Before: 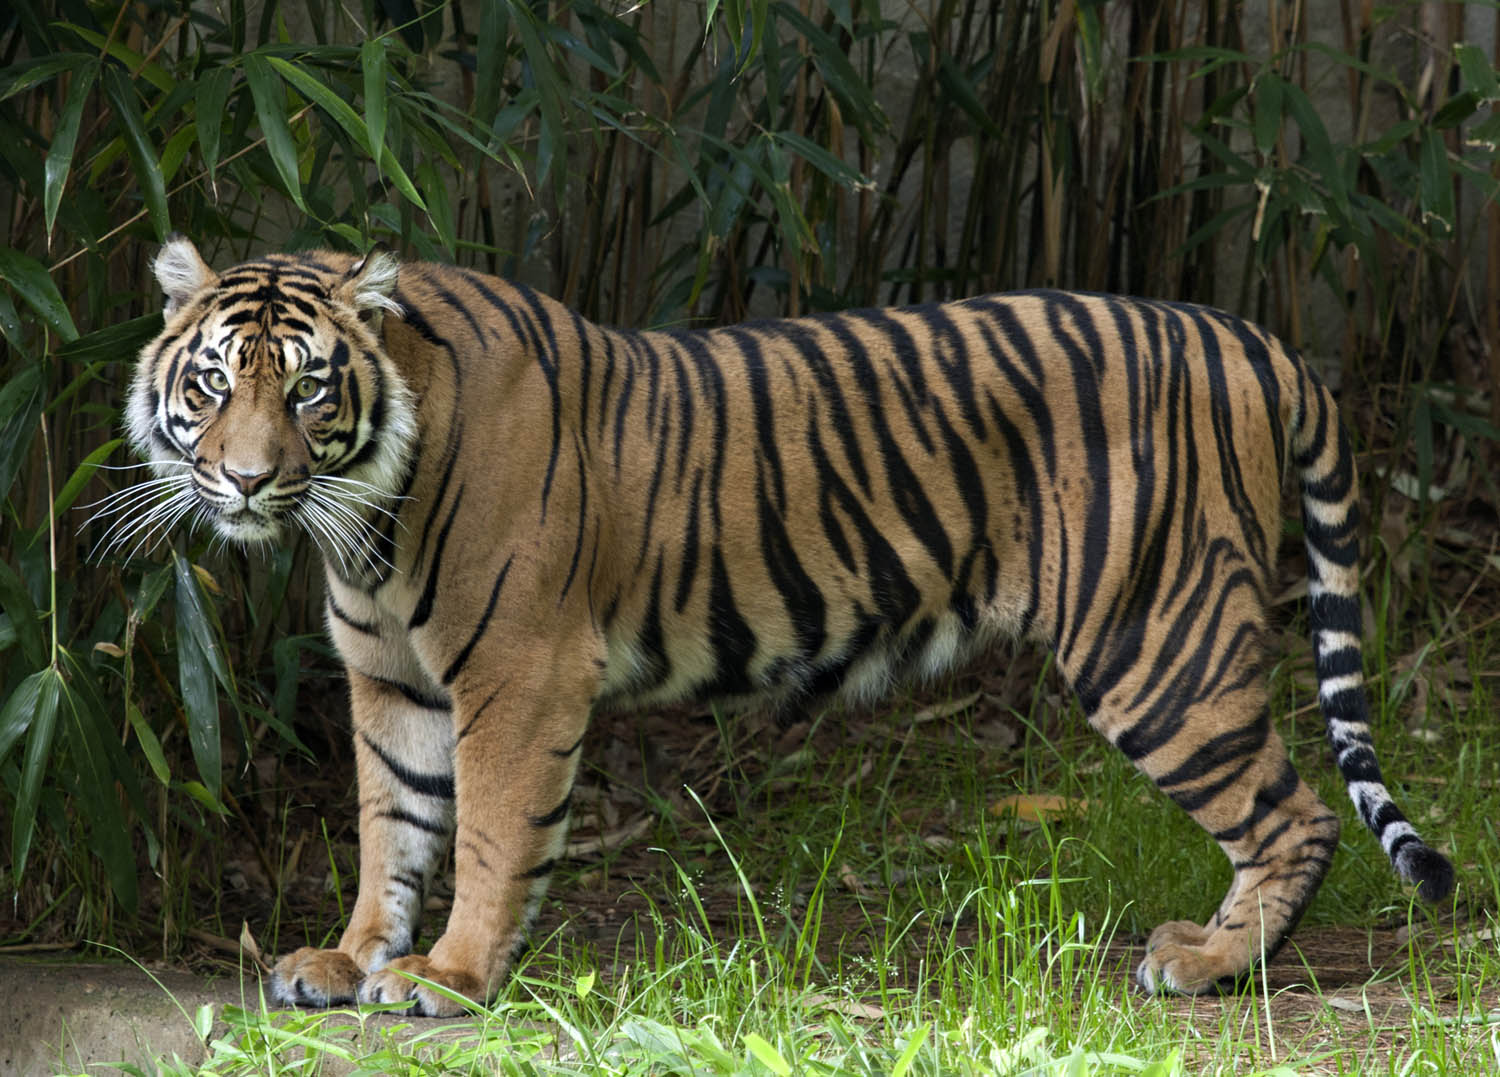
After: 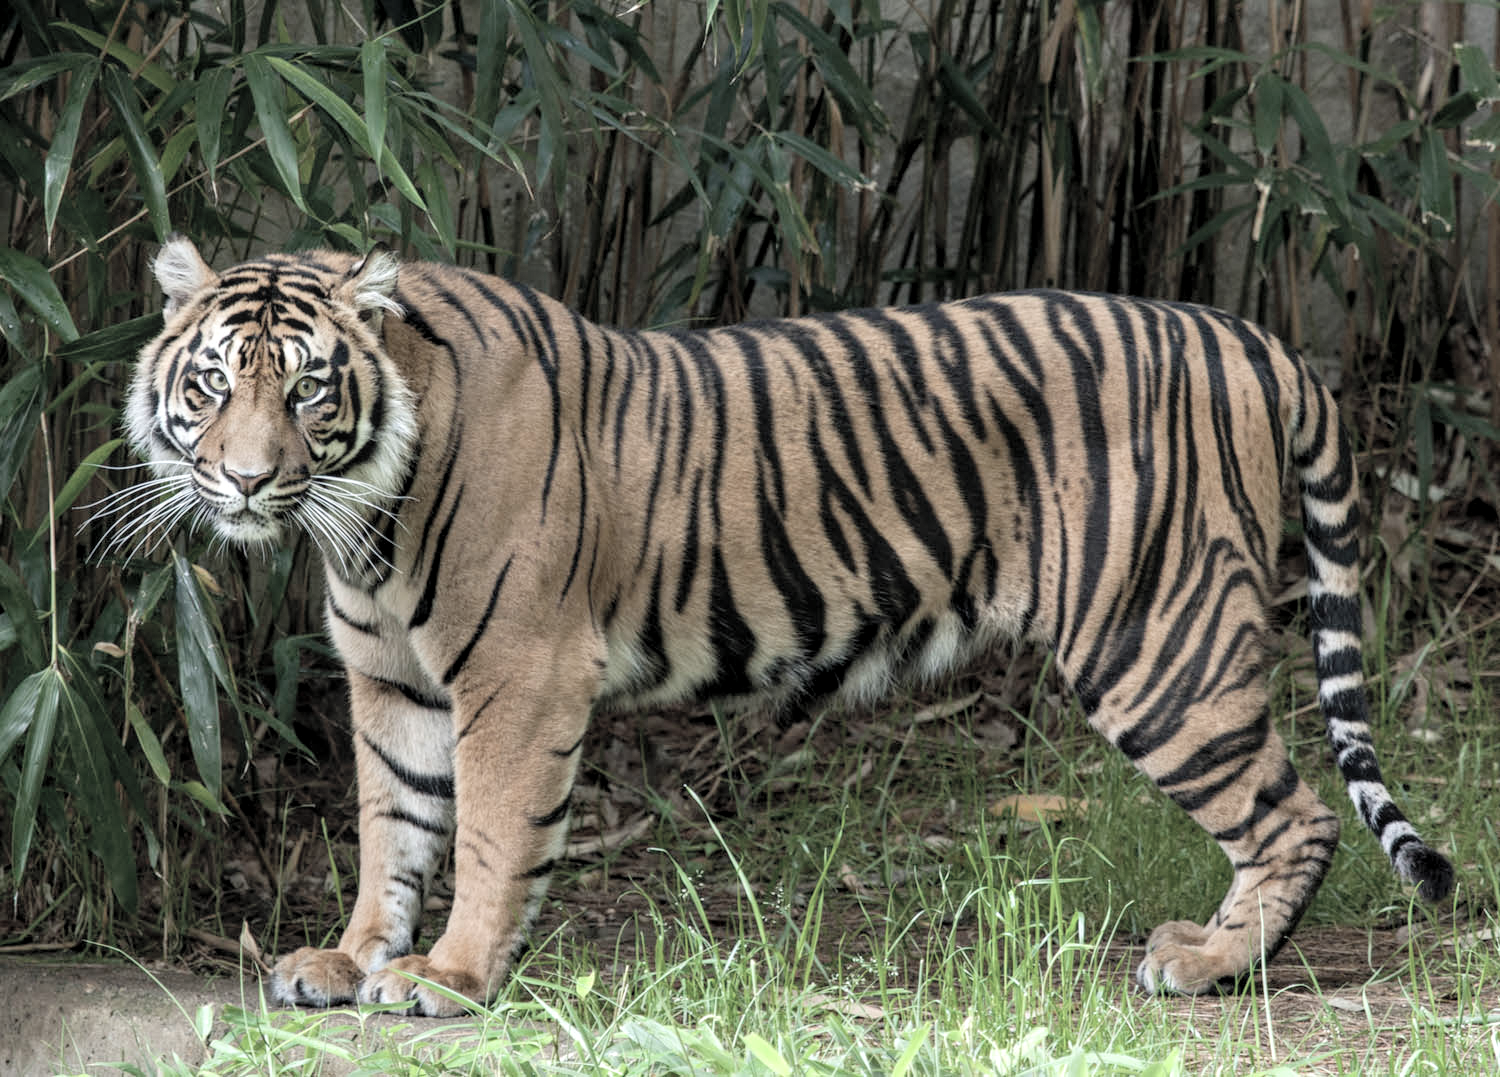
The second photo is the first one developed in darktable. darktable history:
base curve: curves: ch0 [(0, 0) (0.472, 0.508) (1, 1)]
local contrast: on, module defaults
contrast brightness saturation: brightness 0.18, saturation -0.5
